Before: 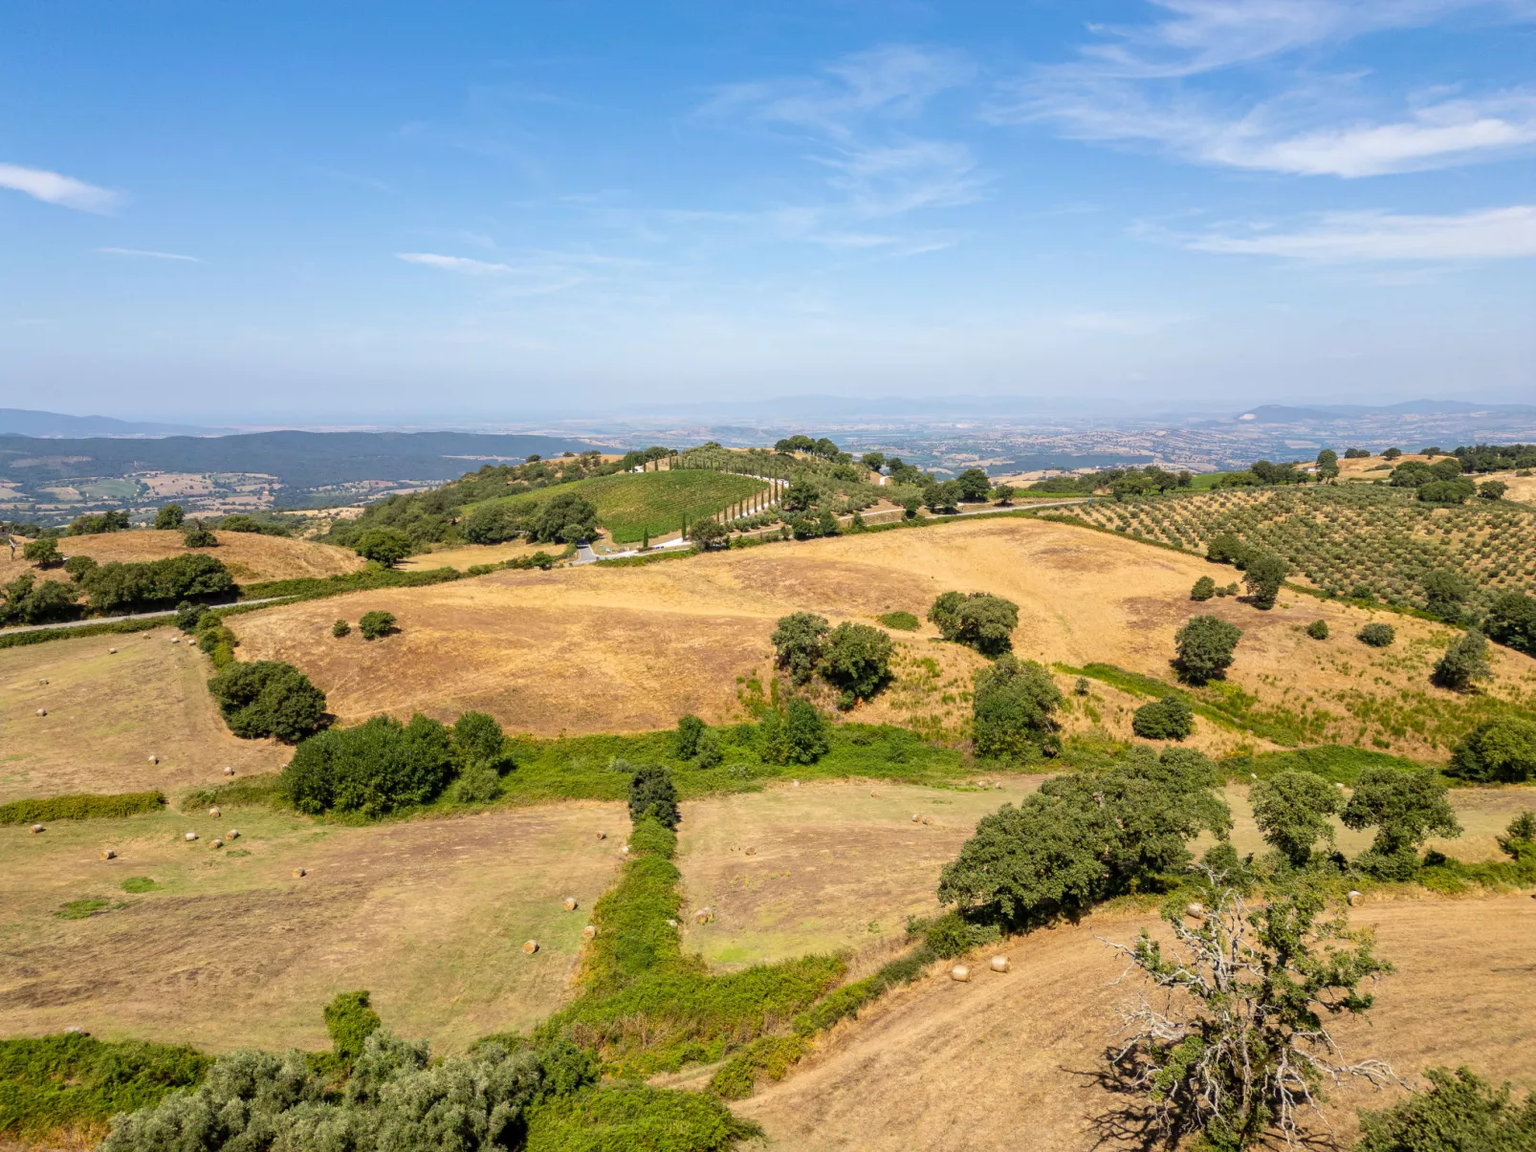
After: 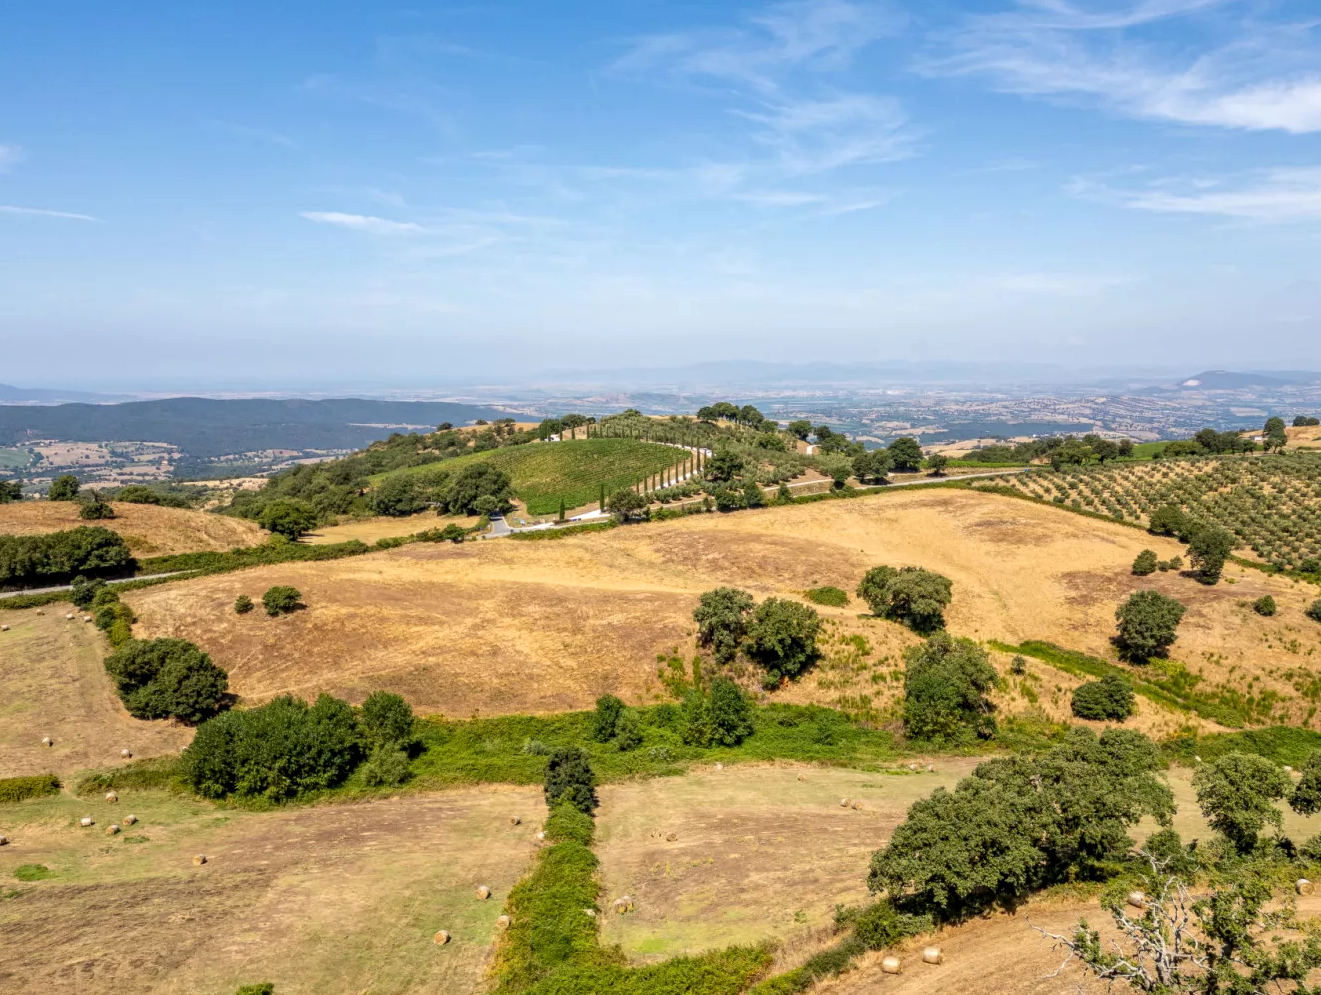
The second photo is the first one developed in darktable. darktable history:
crop and rotate: left 7.098%, top 4.474%, right 10.614%, bottom 12.921%
local contrast: on, module defaults
